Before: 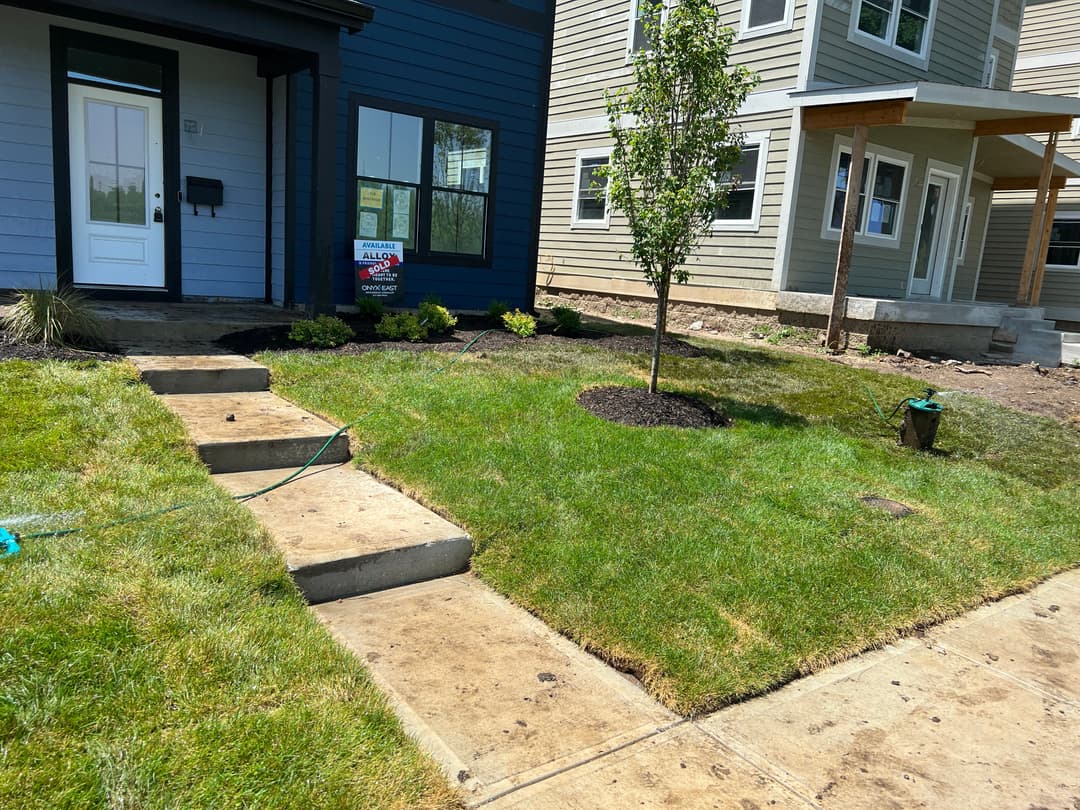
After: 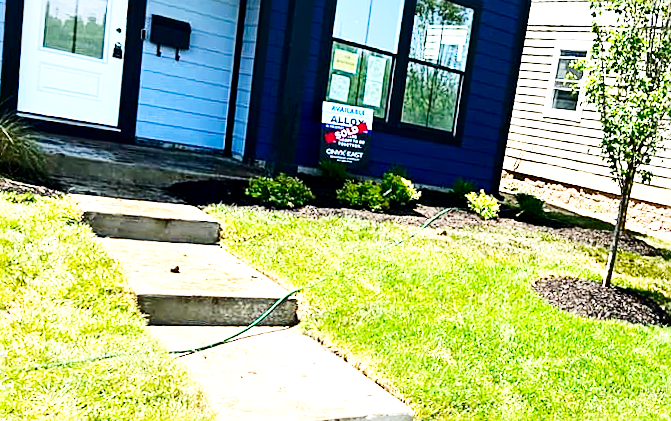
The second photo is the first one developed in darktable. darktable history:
local contrast: mode bilateral grid, contrast 20, coarseness 50, detail 120%, midtone range 0.2
exposure: black level correction 0, exposure 0.7 EV, compensate highlight preservation false
base curve: curves: ch0 [(0, 0.003) (0.001, 0.002) (0.006, 0.004) (0.02, 0.022) (0.048, 0.086) (0.094, 0.234) (0.162, 0.431) (0.258, 0.629) (0.385, 0.8) (0.548, 0.918) (0.751, 0.988) (1, 1)], preserve colors none
sharpen: on, module defaults
contrast brightness saturation: contrast 0.21, brightness -0.11, saturation 0.21
rotate and perspective: rotation 0.679°, lens shift (horizontal) 0.136, crop left 0.009, crop right 0.991, crop top 0.078, crop bottom 0.95
crop and rotate: angle -4.99°, left 2.122%, top 6.945%, right 27.566%, bottom 30.519%
